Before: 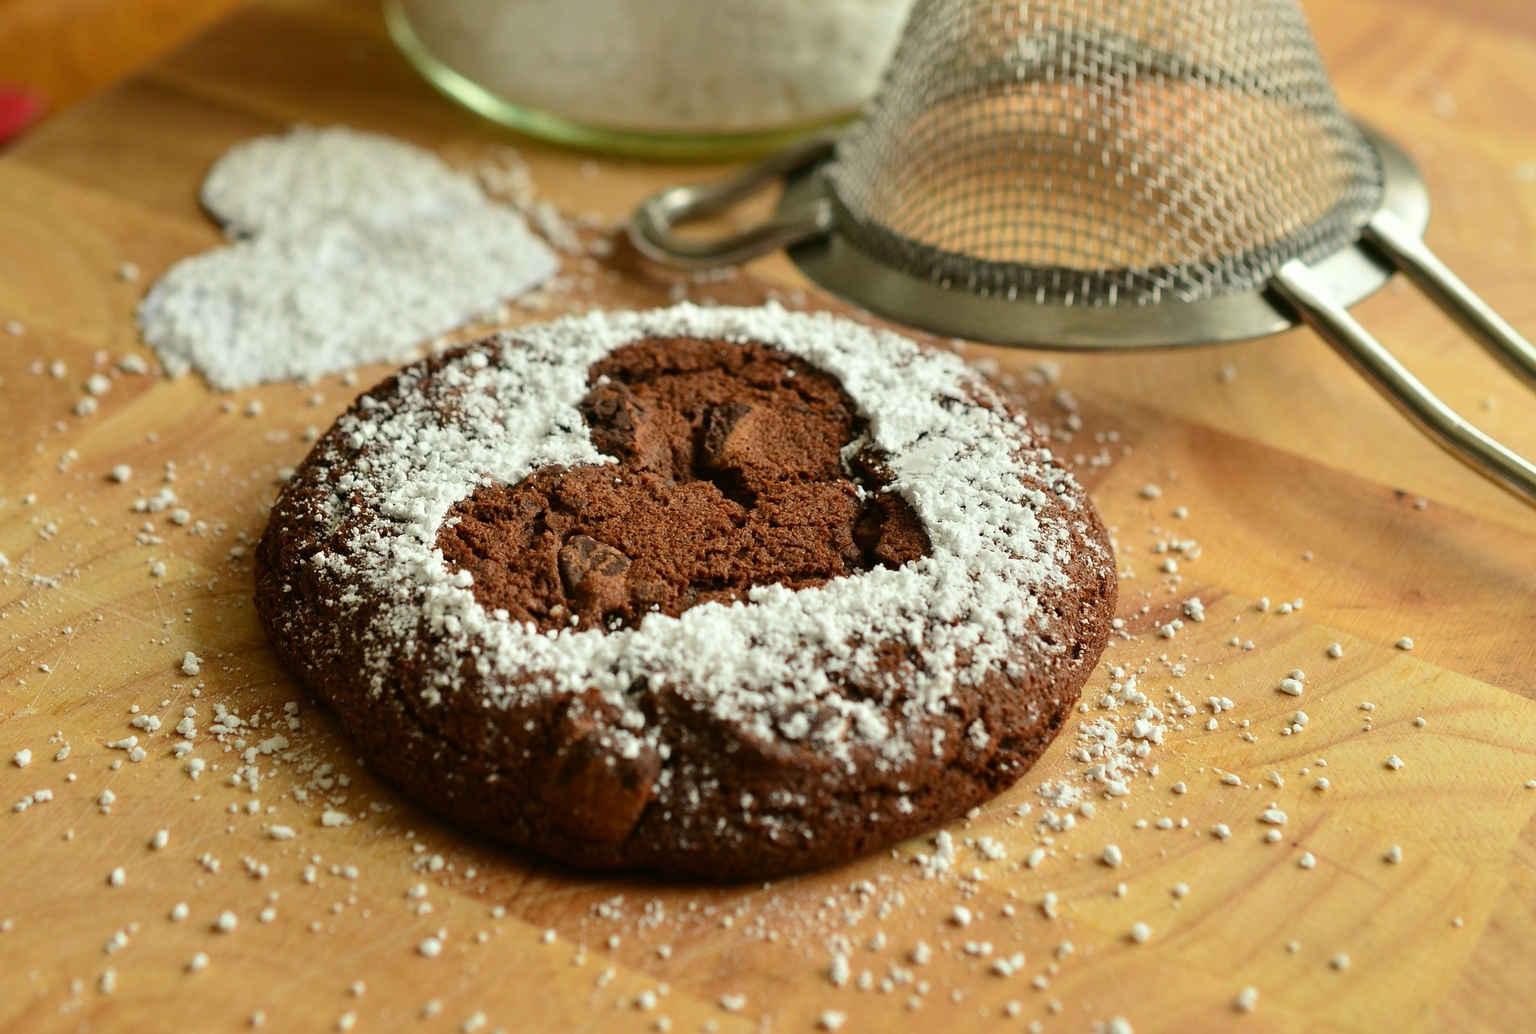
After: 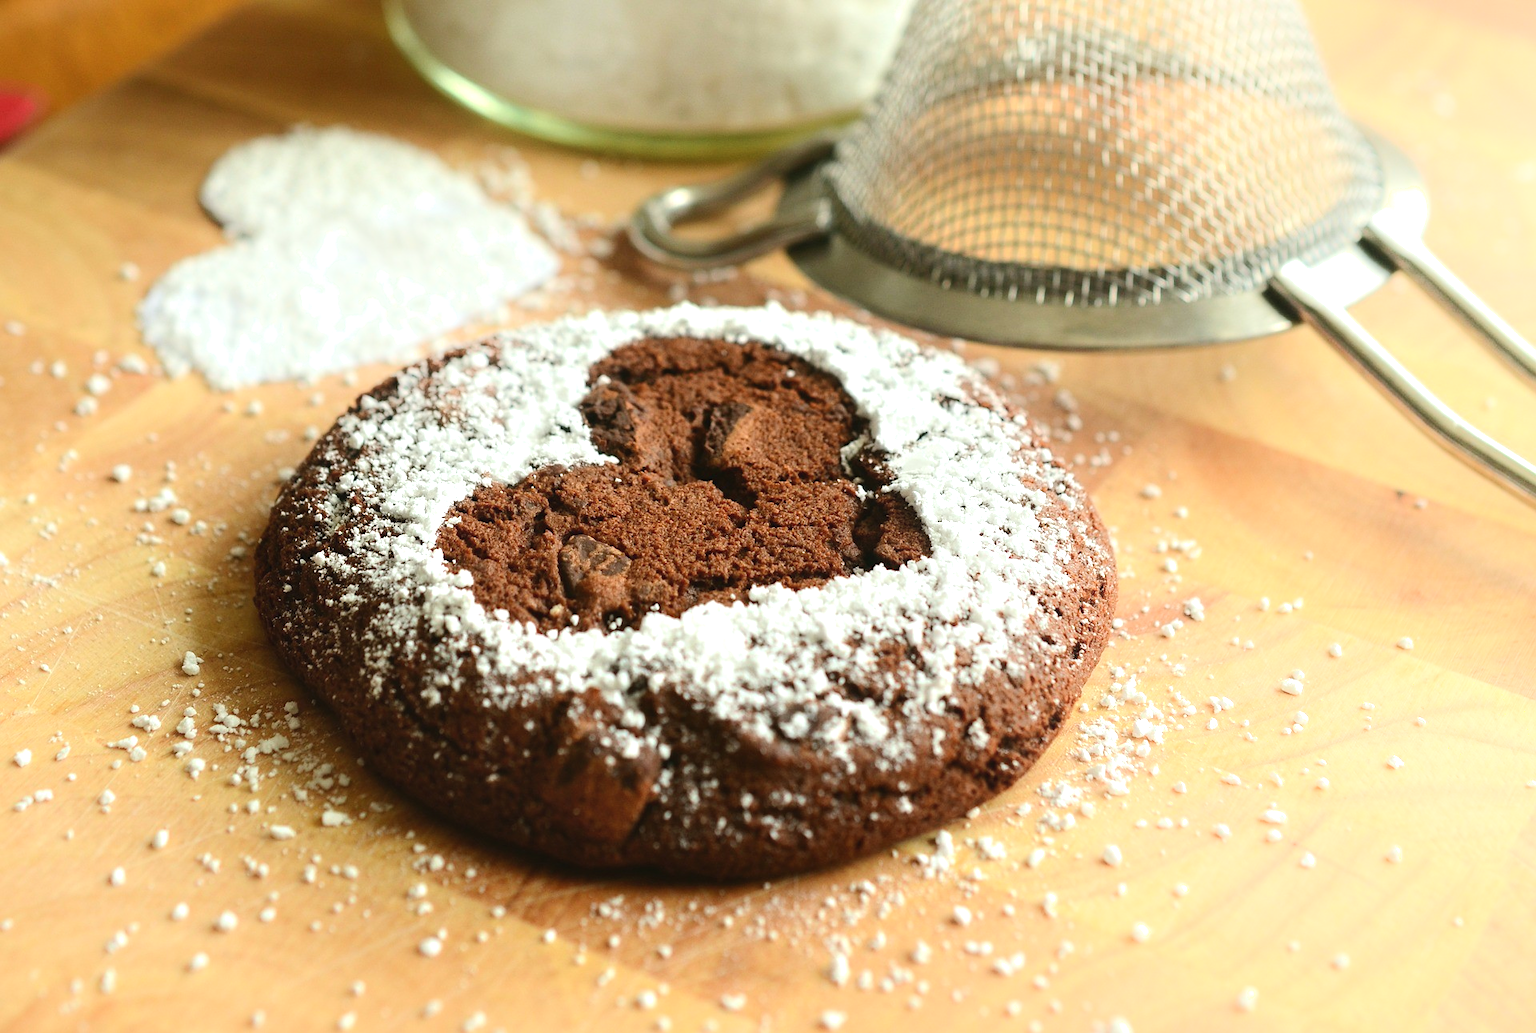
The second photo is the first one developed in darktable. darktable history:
white balance: red 0.983, blue 1.036
shadows and highlights: highlights 70.7, soften with gaussian
exposure: black level correction -0.002, exposure 0.54 EV, compensate highlight preservation false
